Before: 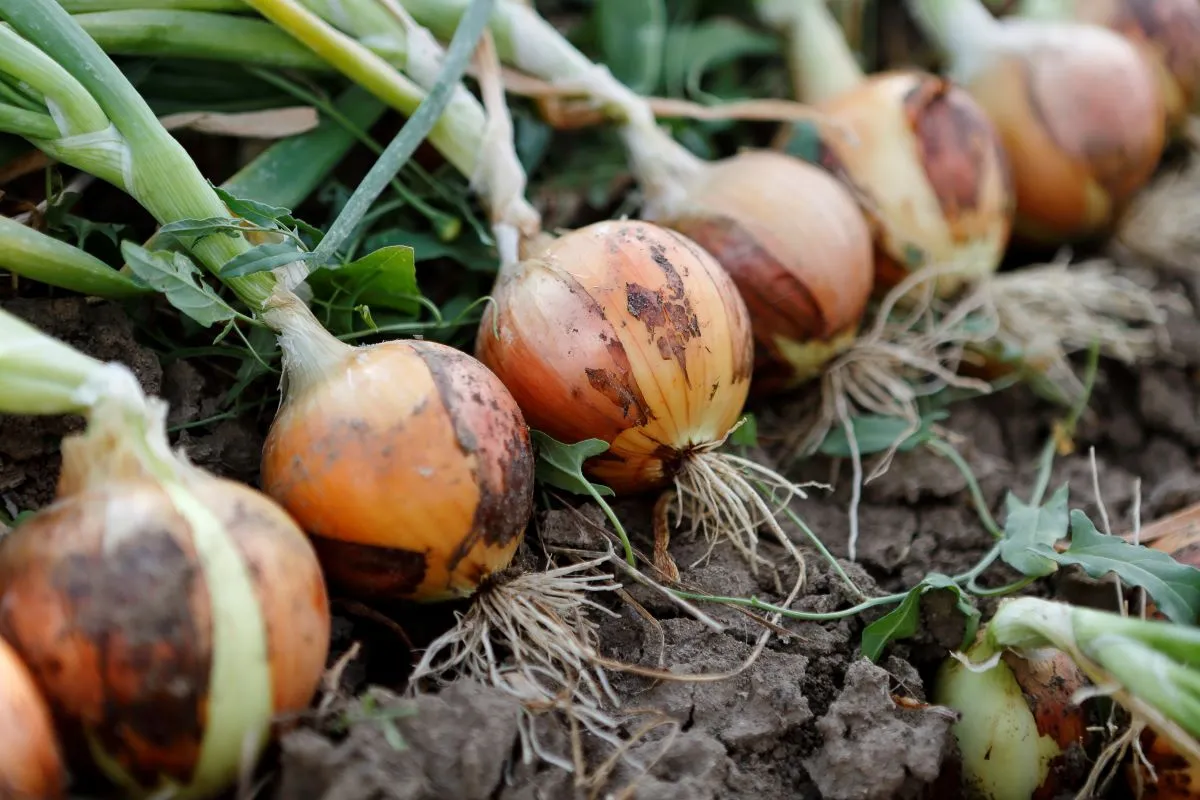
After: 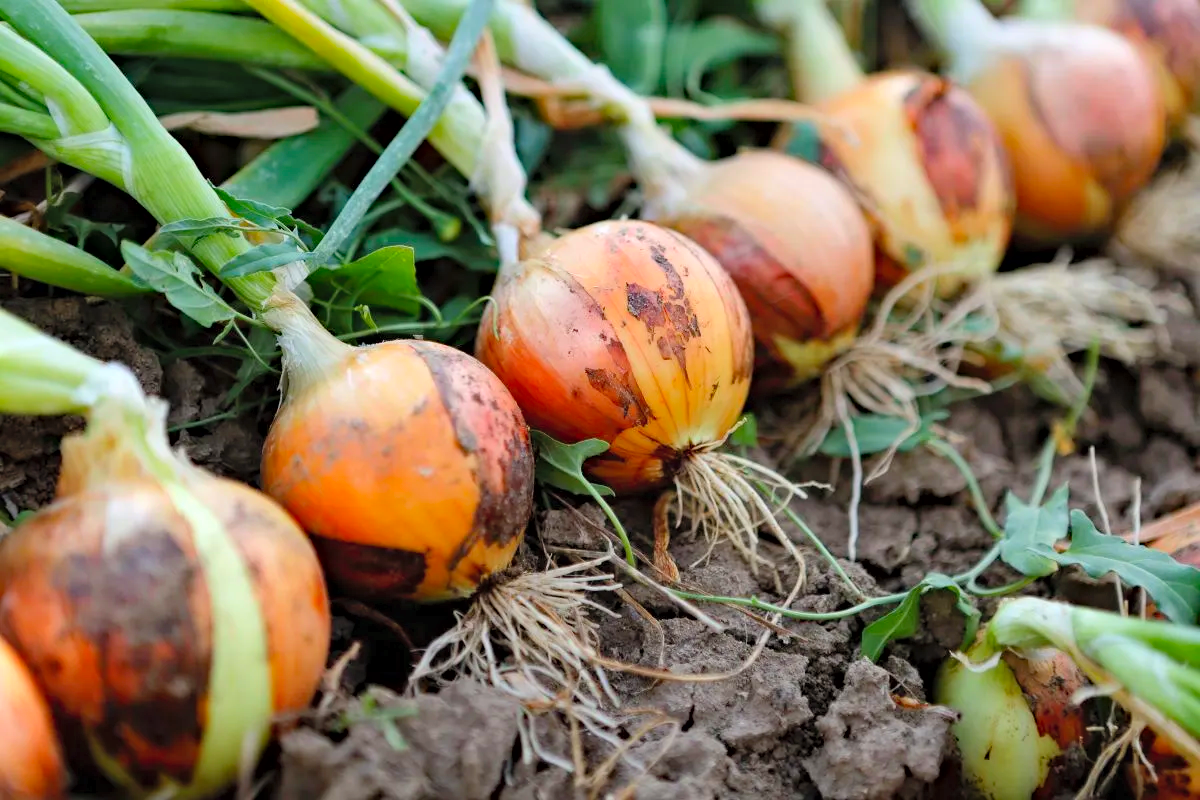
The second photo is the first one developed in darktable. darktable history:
haze removal: compatibility mode true, adaptive false
contrast brightness saturation: contrast 0.068, brightness 0.173, saturation 0.401
